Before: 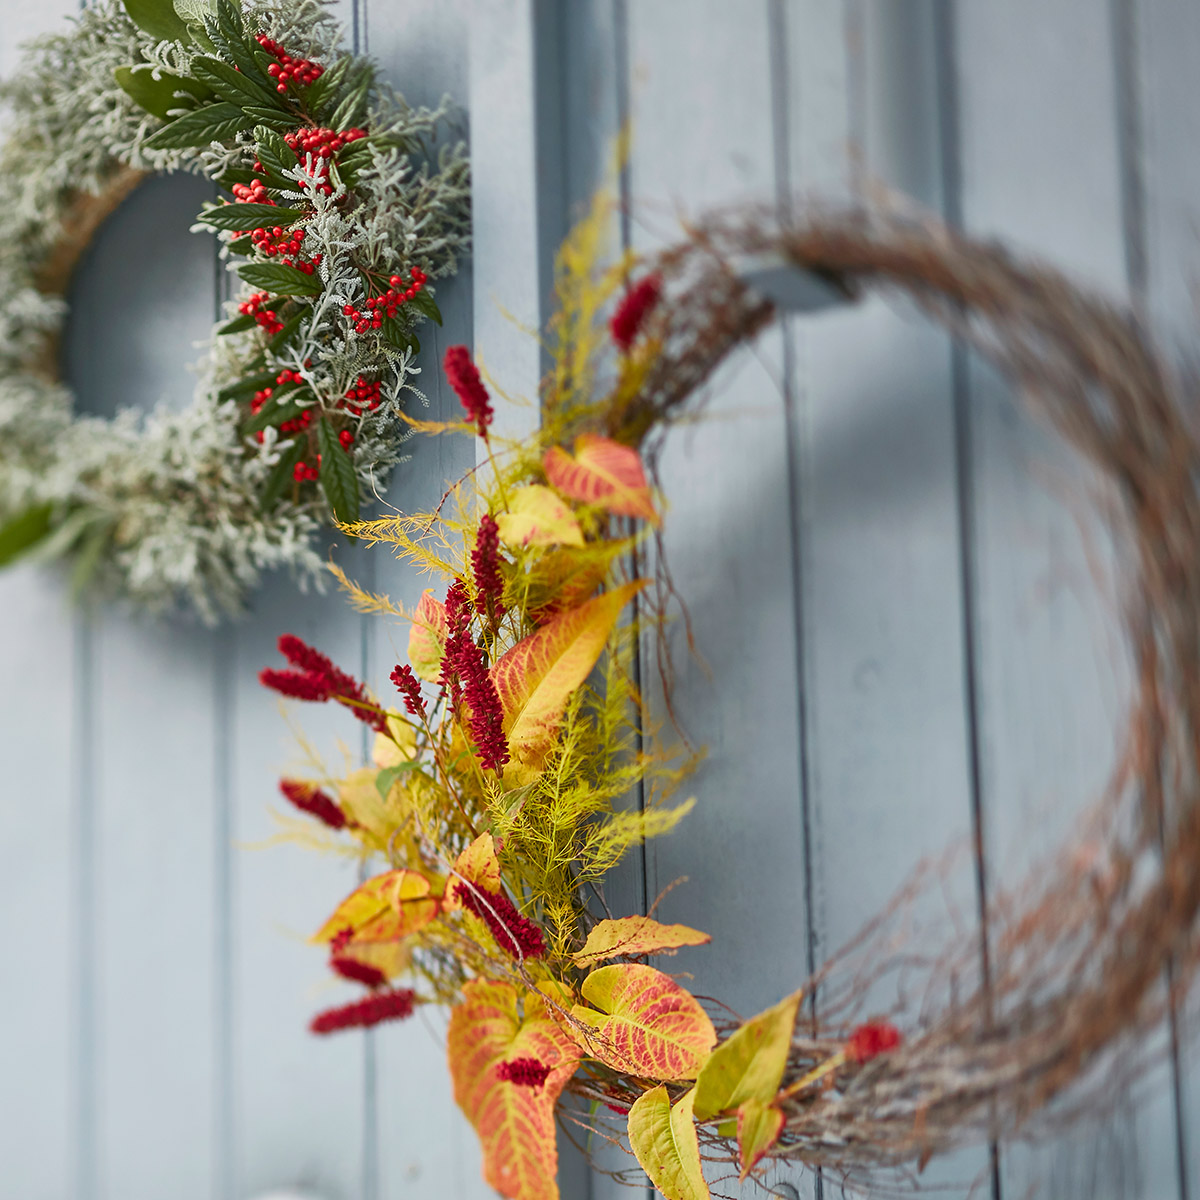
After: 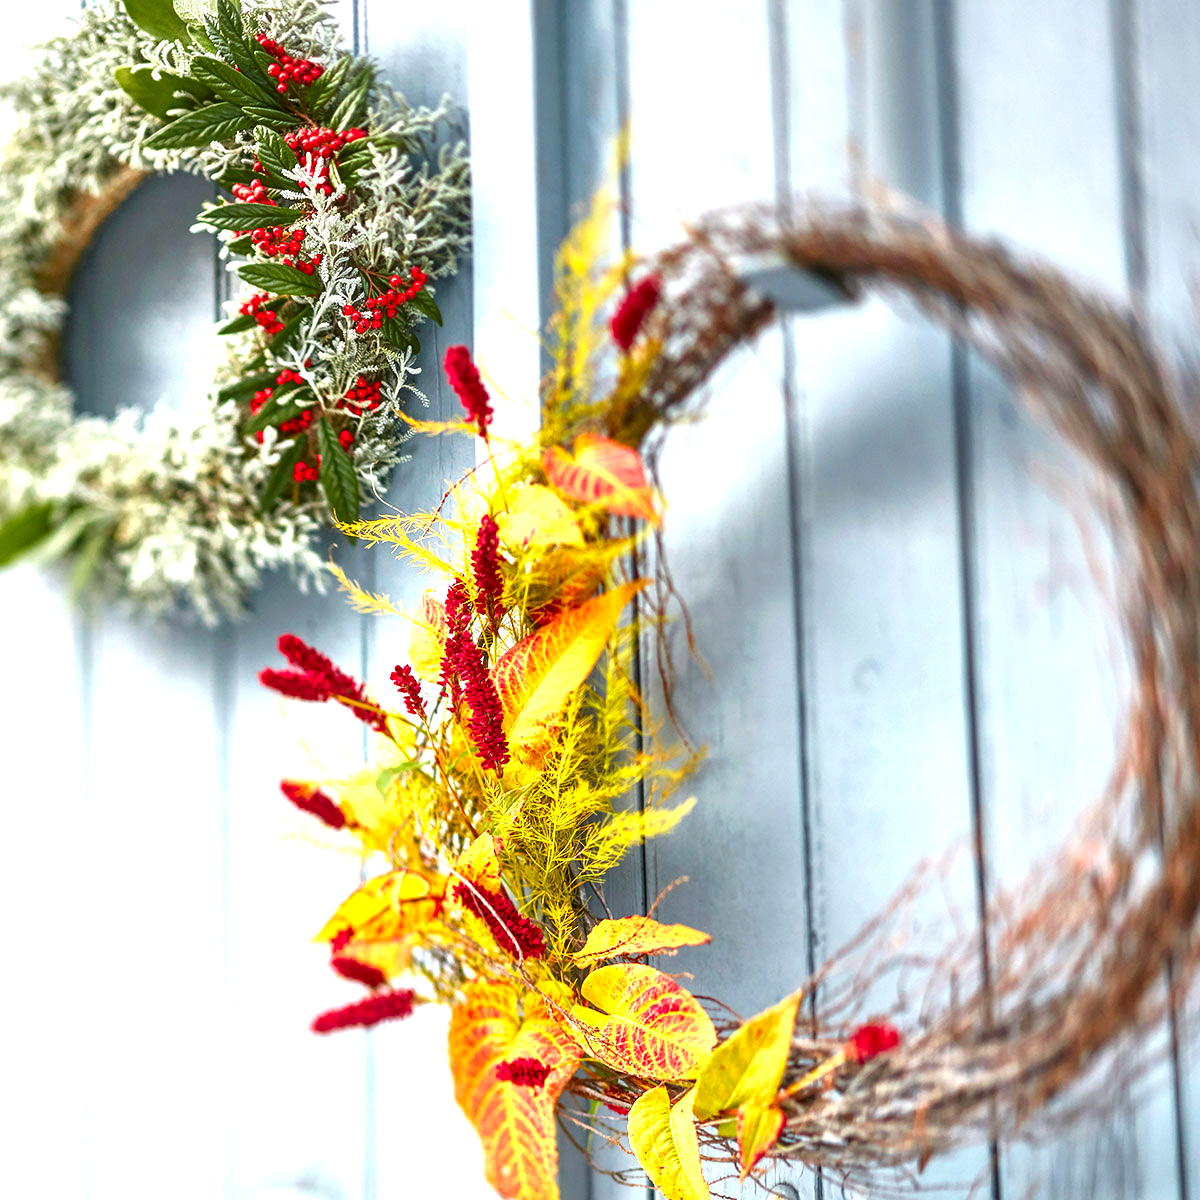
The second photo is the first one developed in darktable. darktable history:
contrast brightness saturation: contrast 0.118, brightness -0.118, saturation 0.199
exposure: exposure 1.238 EV, compensate highlight preservation false
local contrast: on, module defaults
